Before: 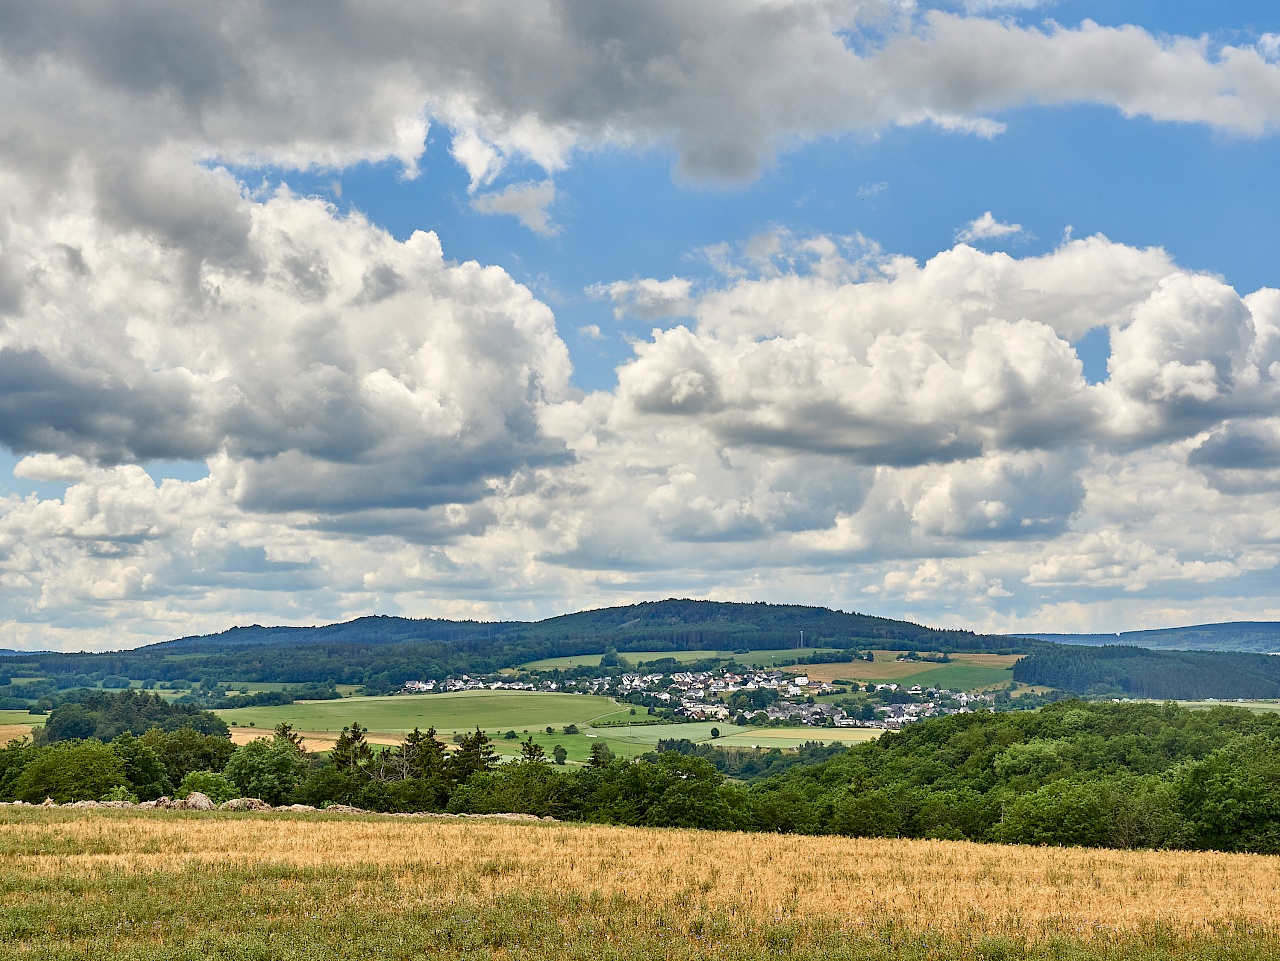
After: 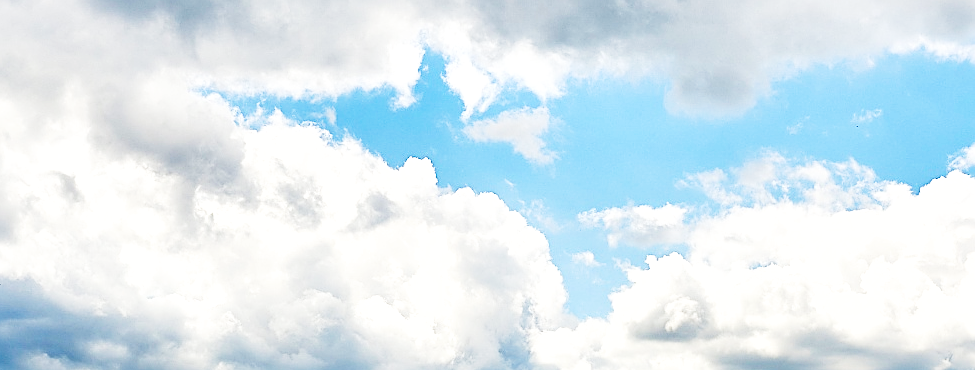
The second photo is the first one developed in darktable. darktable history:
crop: left 0.524%, top 7.64%, right 23.256%, bottom 53.801%
contrast brightness saturation: brightness 0.143
exposure: black level correction 0, exposure 0.498 EV, compensate highlight preservation false
base curve: curves: ch0 [(0, 0) (0.028, 0.03) (0.121, 0.232) (0.46, 0.748) (0.859, 0.968) (1, 1)], preserve colors none
sharpen: on, module defaults
tone equalizer: -8 EV -0.564 EV
shadows and highlights: shadows 6.41, soften with gaussian
color balance rgb: global offset › chroma 0.123%, global offset › hue 253.92°, perceptual saturation grading › global saturation 20%, perceptual saturation grading › highlights -25.675%, perceptual saturation grading › shadows 49.219%
